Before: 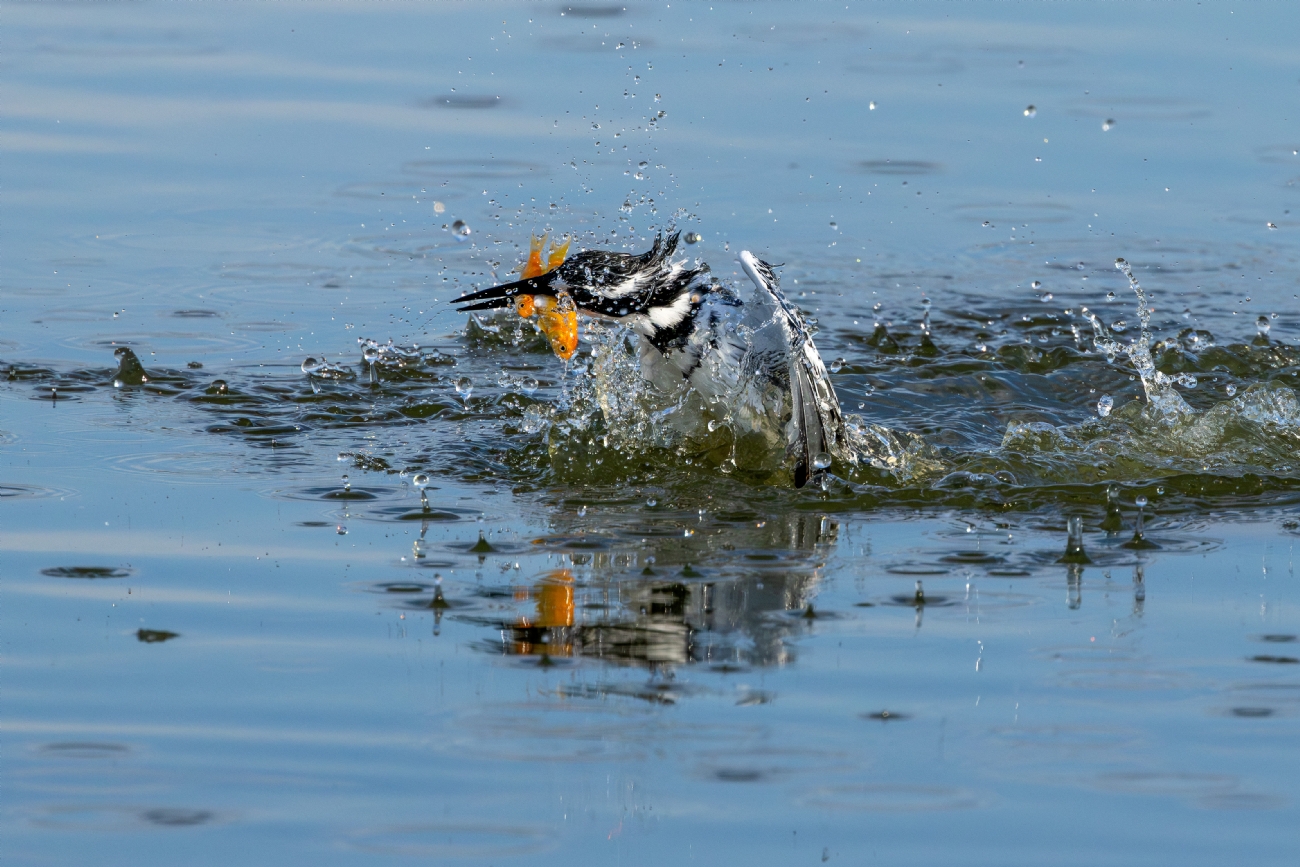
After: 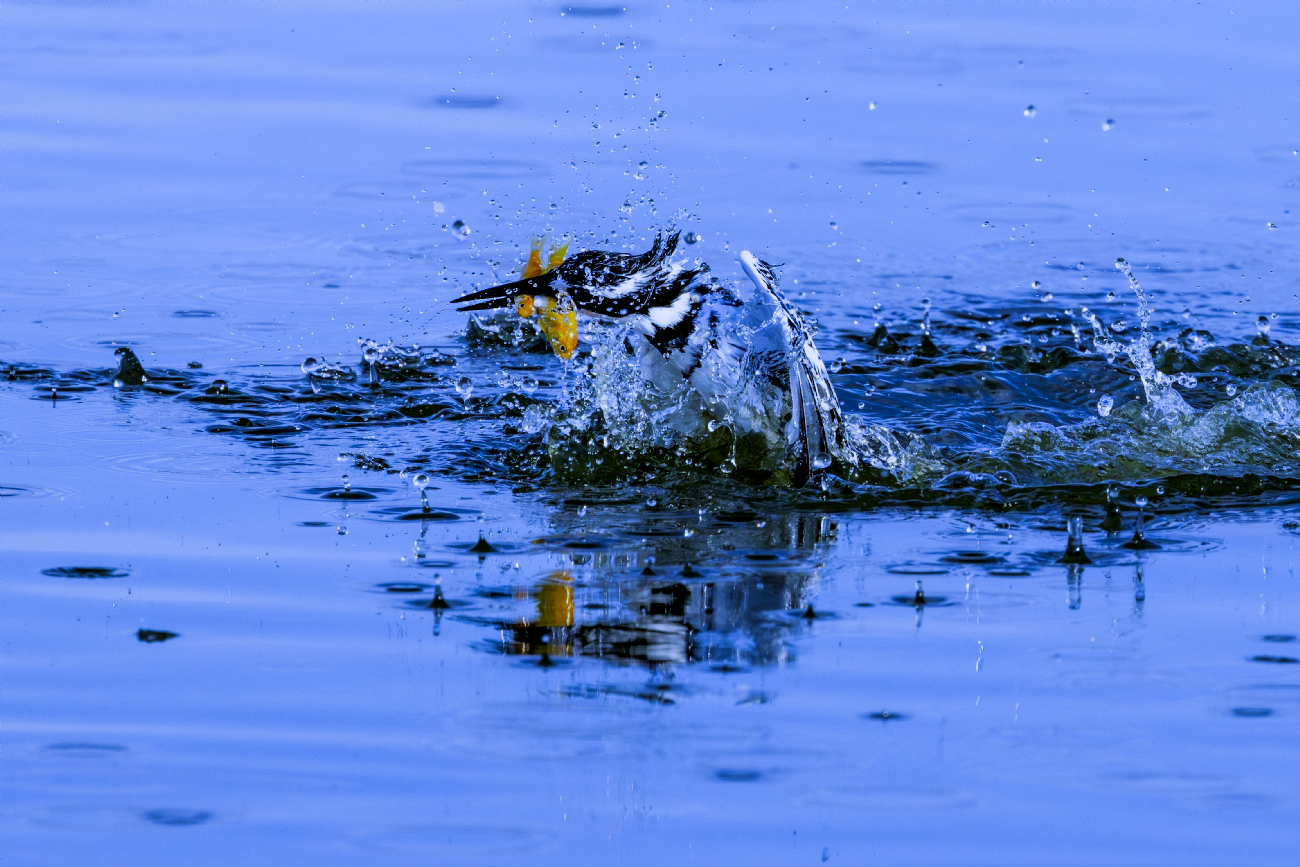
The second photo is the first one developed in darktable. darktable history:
filmic rgb: black relative exposure -5 EV, white relative exposure 3.5 EV, hardness 3.19, contrast 1.2, highlights saturation mix -50%
white balance: red 0.766, blue 1.537
color balance rgb: perceptual saturation grading › global saturation 20%, perceptual saturation grading › highlights -25%, perceptual saturation grading › shadows 25%
